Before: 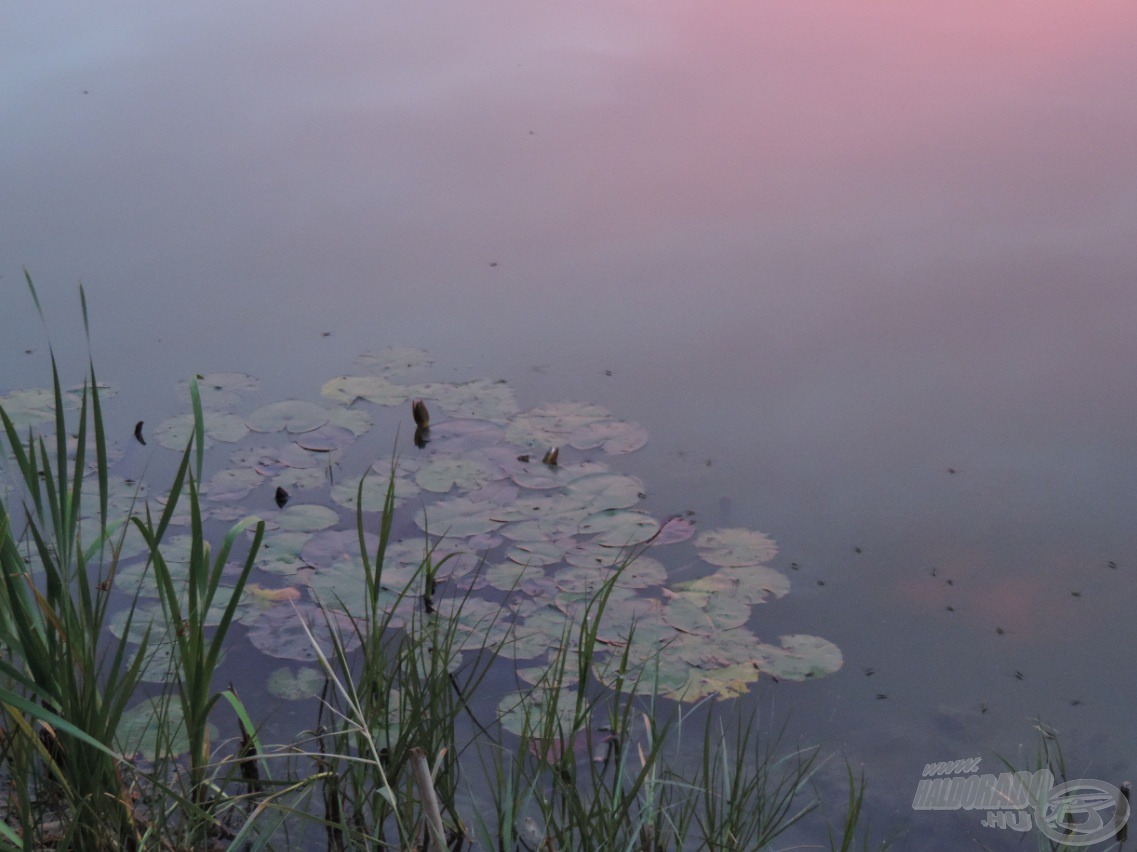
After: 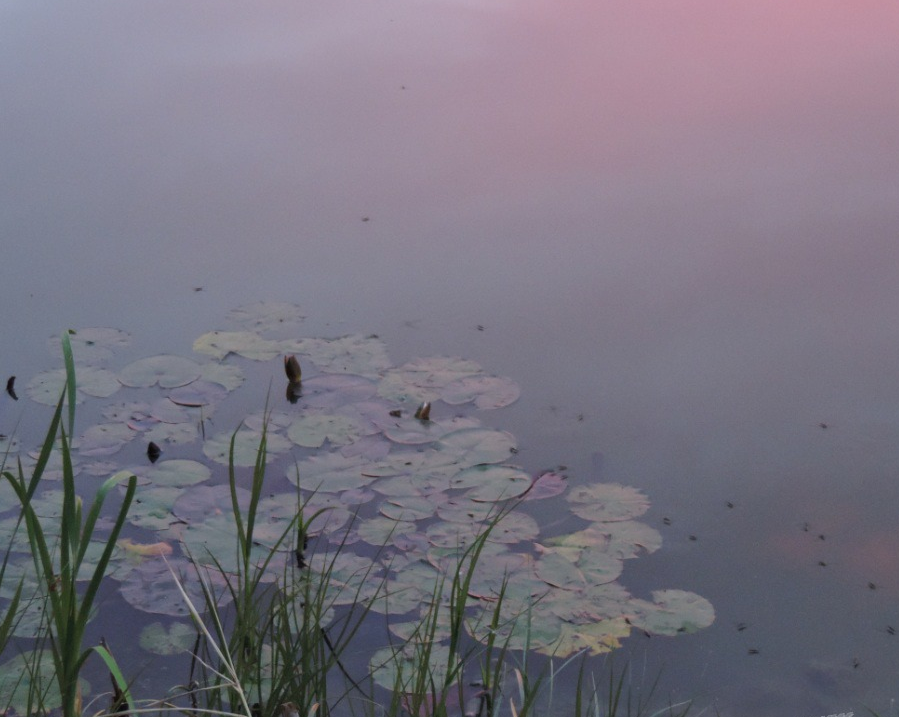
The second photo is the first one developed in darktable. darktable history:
crop: left 11.287%, top 5.317%, right 9.566%, bottom 10.457%
